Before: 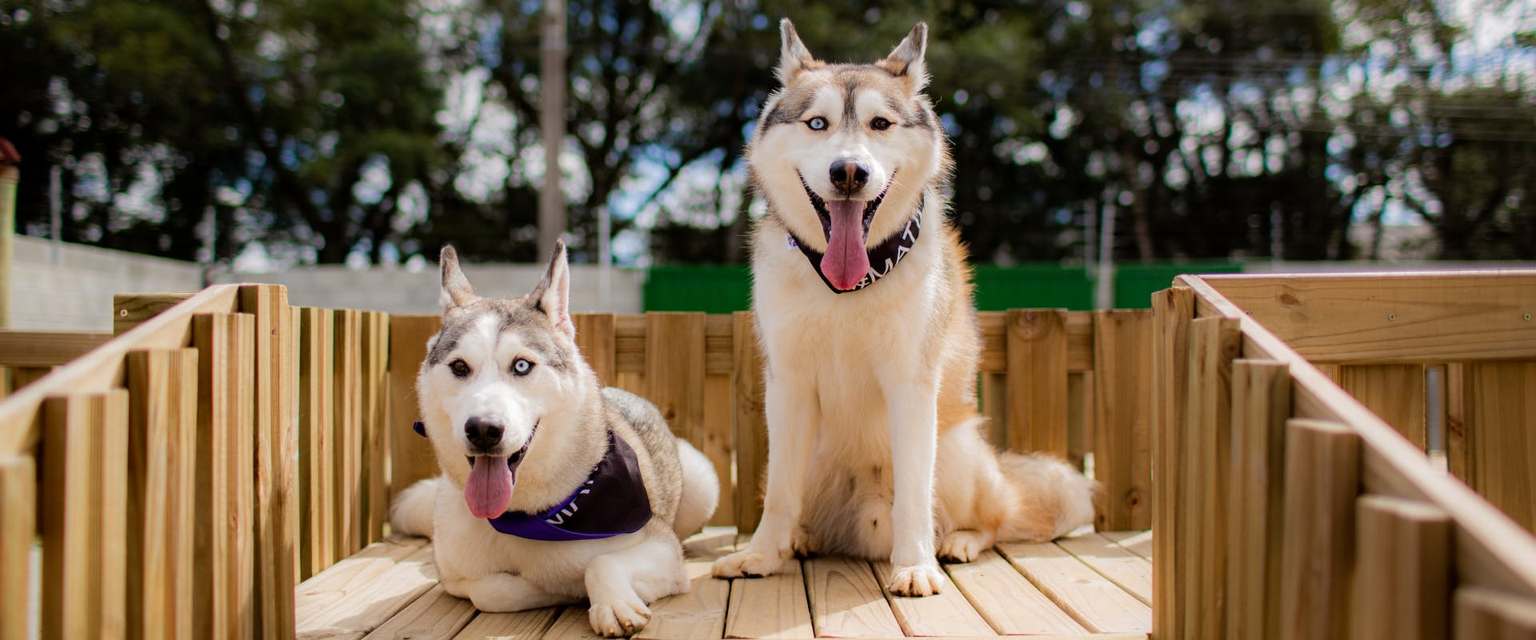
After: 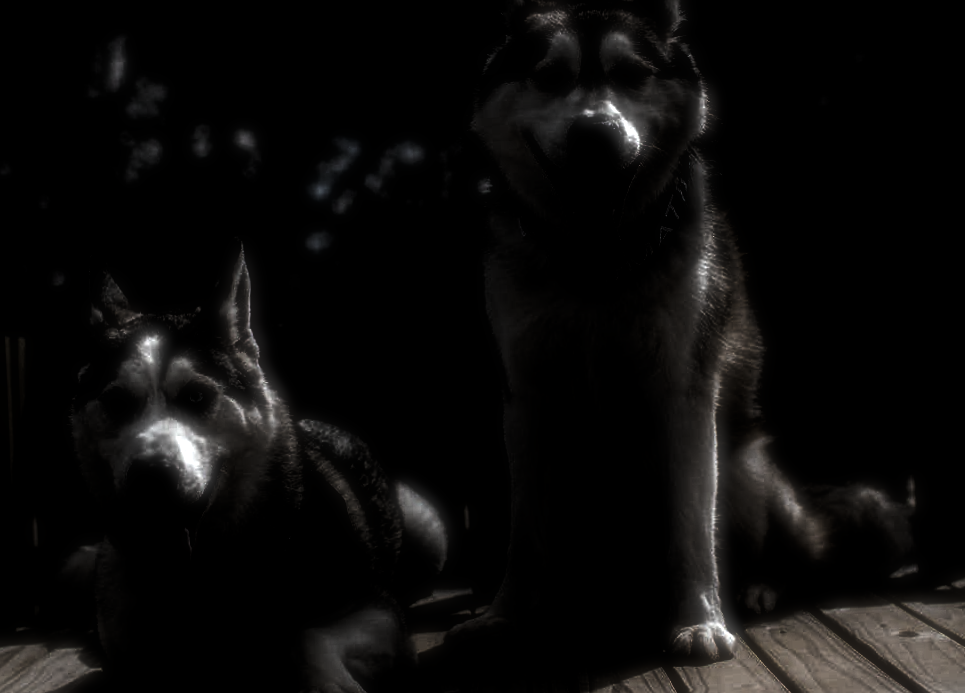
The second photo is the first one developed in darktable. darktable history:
rotate and perspective: rotation -2.56°, automatic cropping off
soften: size 19.52%, mix 20.32%
haze removal: strength 0.29, distance 0.25, compatibility mode true, adaptive false
crop and rotate: angle 0.02°, left 24.353%, top 13.219%, right 26.156%, bottom 8.224%
contrast brightness saturation: contrast 0.2, brightness 0.16, saturation 0.22
levels: levels [0.721, 0.937, 0.997]
